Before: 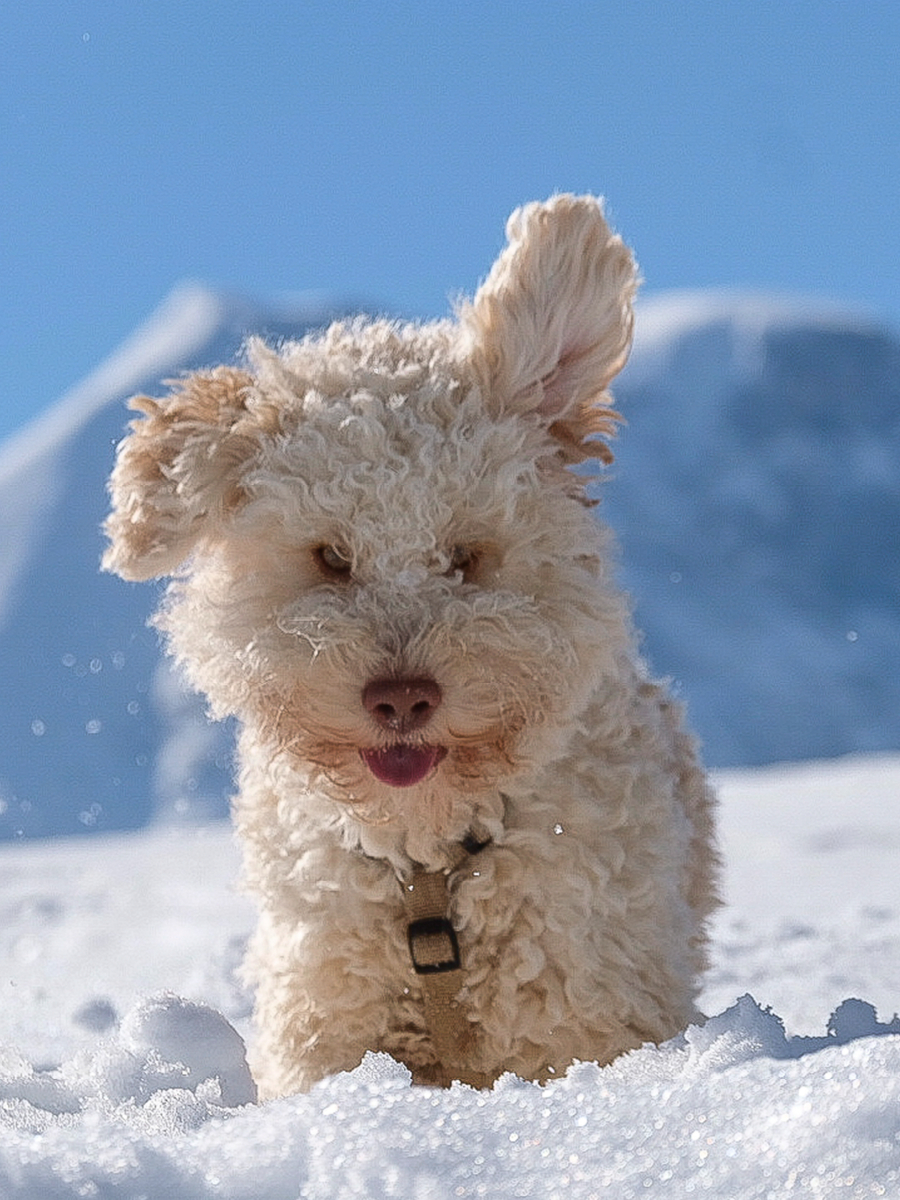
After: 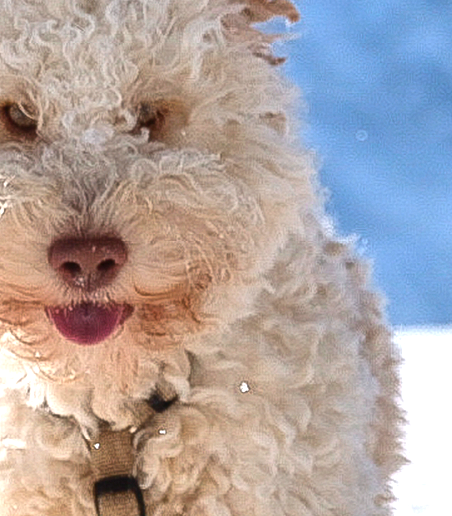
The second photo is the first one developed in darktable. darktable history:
crop: left 34.962%, top 36.903%, right 14.805%, bottom 20.04%
tone curve: curves: ch1 [(0, 0) (0.173, 0.145) (0.467, 0.477) (0.808, 0.611) (1, 1)]; ch2 [(0, 0) (0.255, 0.314) (0.498, 0.509) (0.694, 0.64) (1, 1)], preserve colors none
tone equalizer: on, module defaults
levels: levels [0, 0.374, 0.749]
